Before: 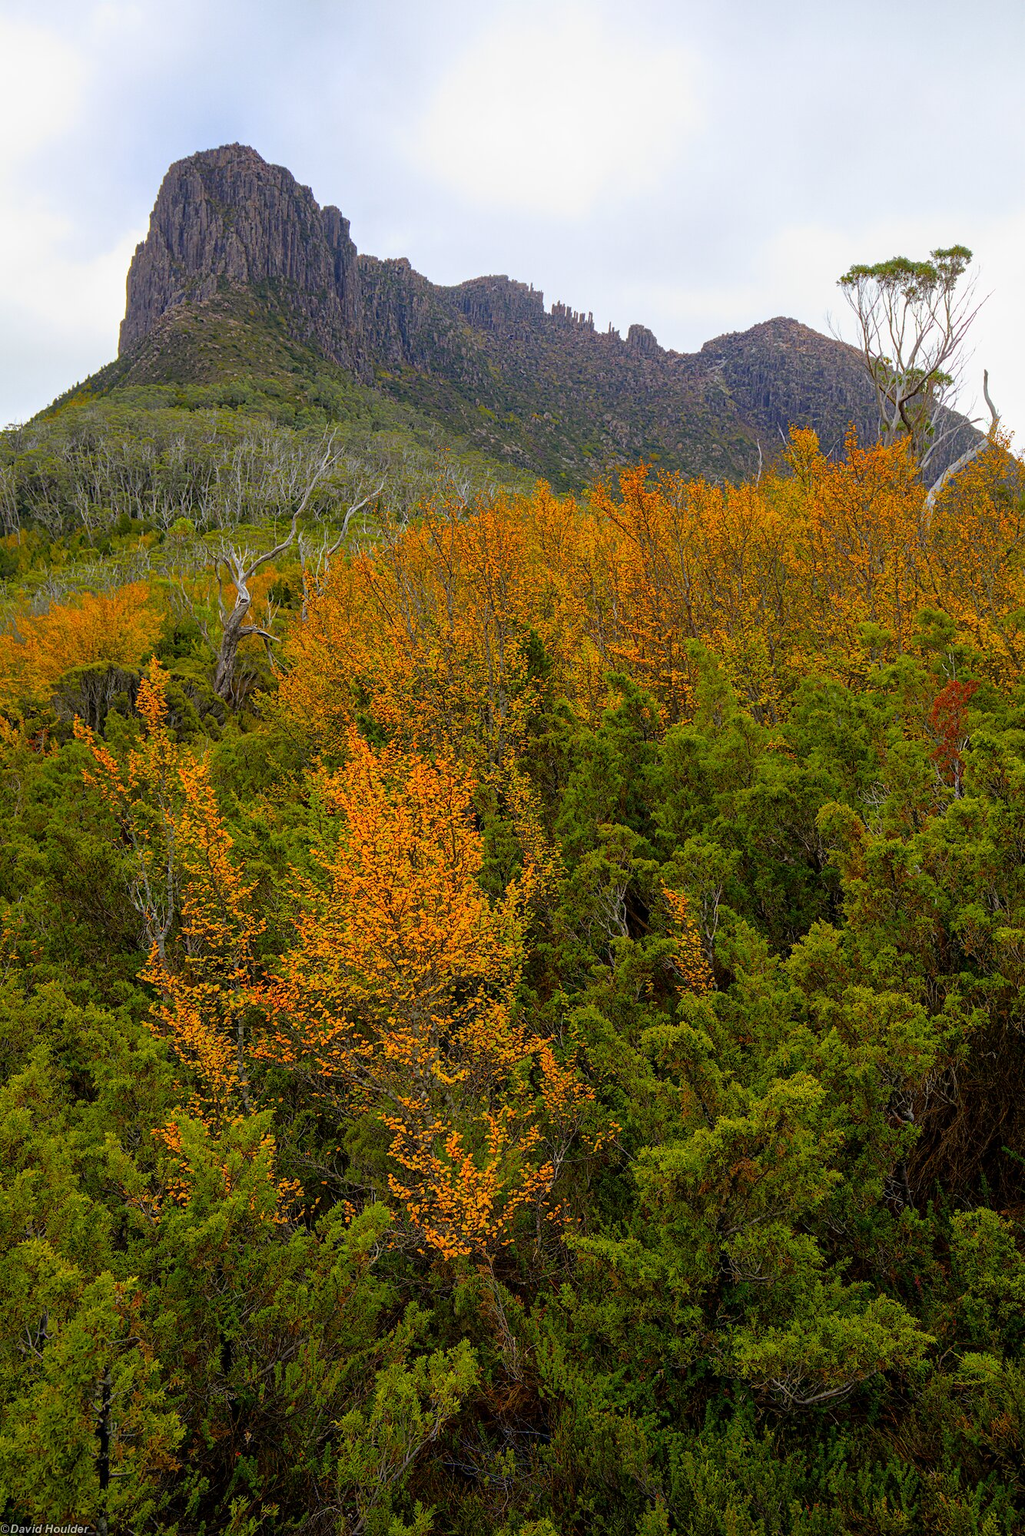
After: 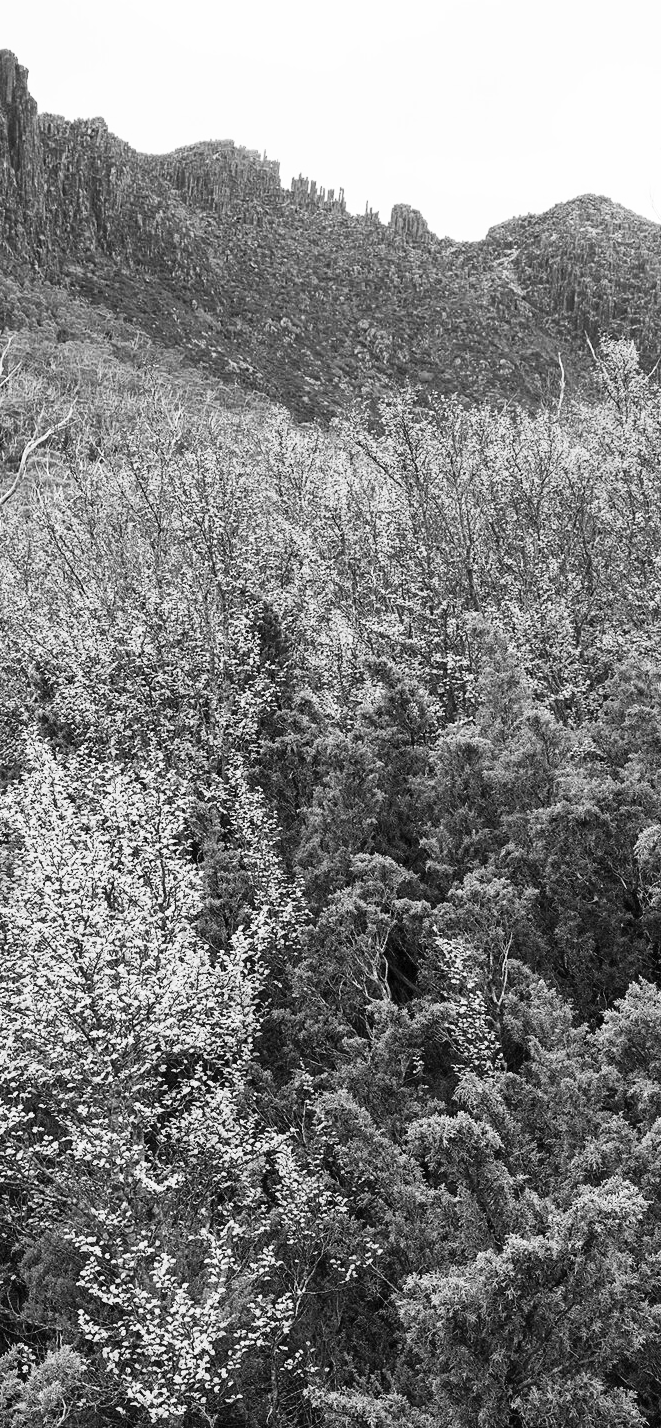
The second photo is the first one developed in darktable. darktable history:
crop: left 32.075%, top 10.976%, right 18.355%, bottom 17.596%
contrast brightness saturation: contrast 0.53, brightness 0.47, saturation -1
